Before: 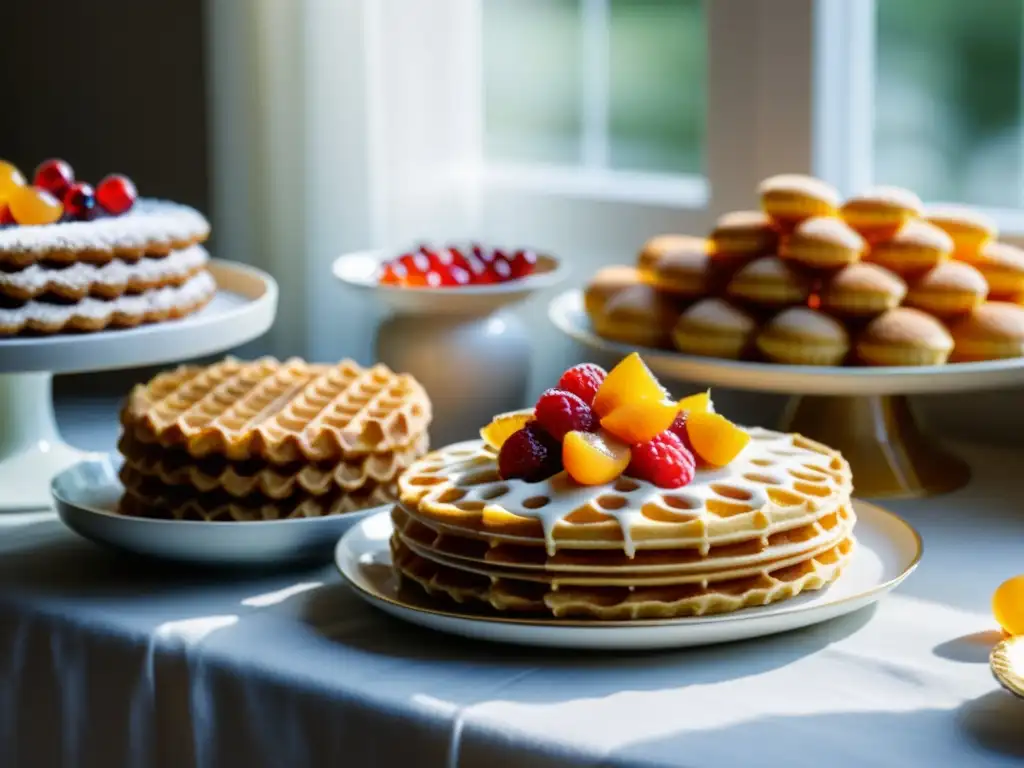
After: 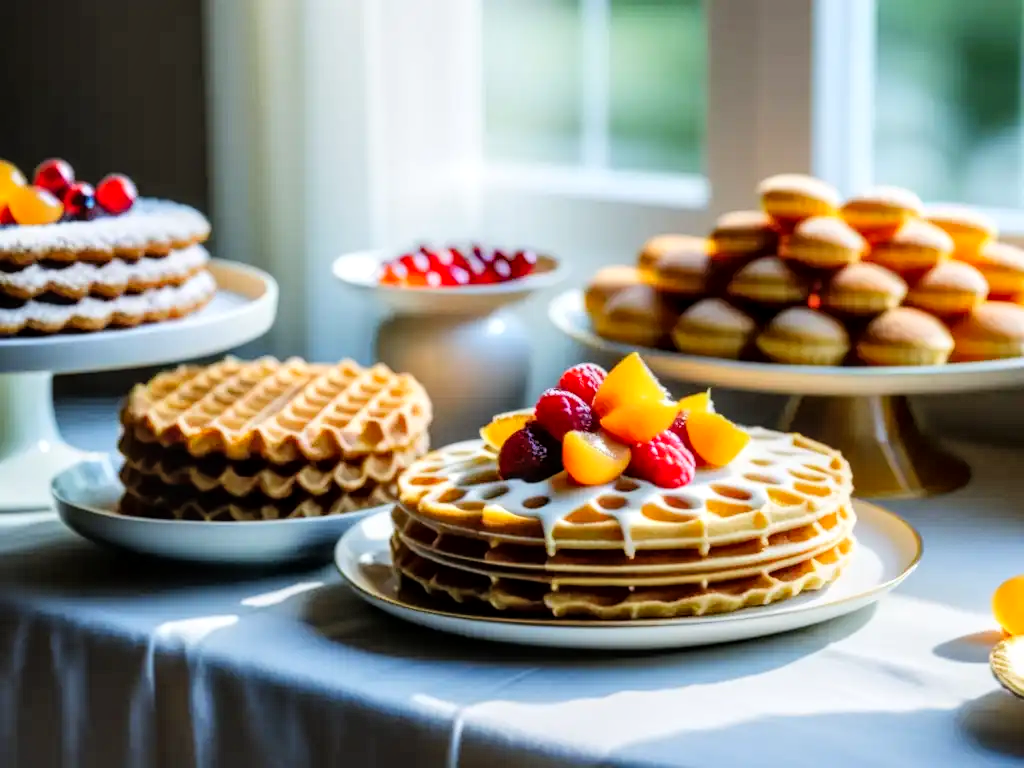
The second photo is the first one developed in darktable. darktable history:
local contrast: detail 130%
tone curve: curves: ch0 [(0, 0) (0.07, 0.057) (0.15, 0.177) (0.352, 0.445) (0.59, 0.703) (0.857, 0.908) (1, 1)], color space Lab, linked channels, preserve colors none
